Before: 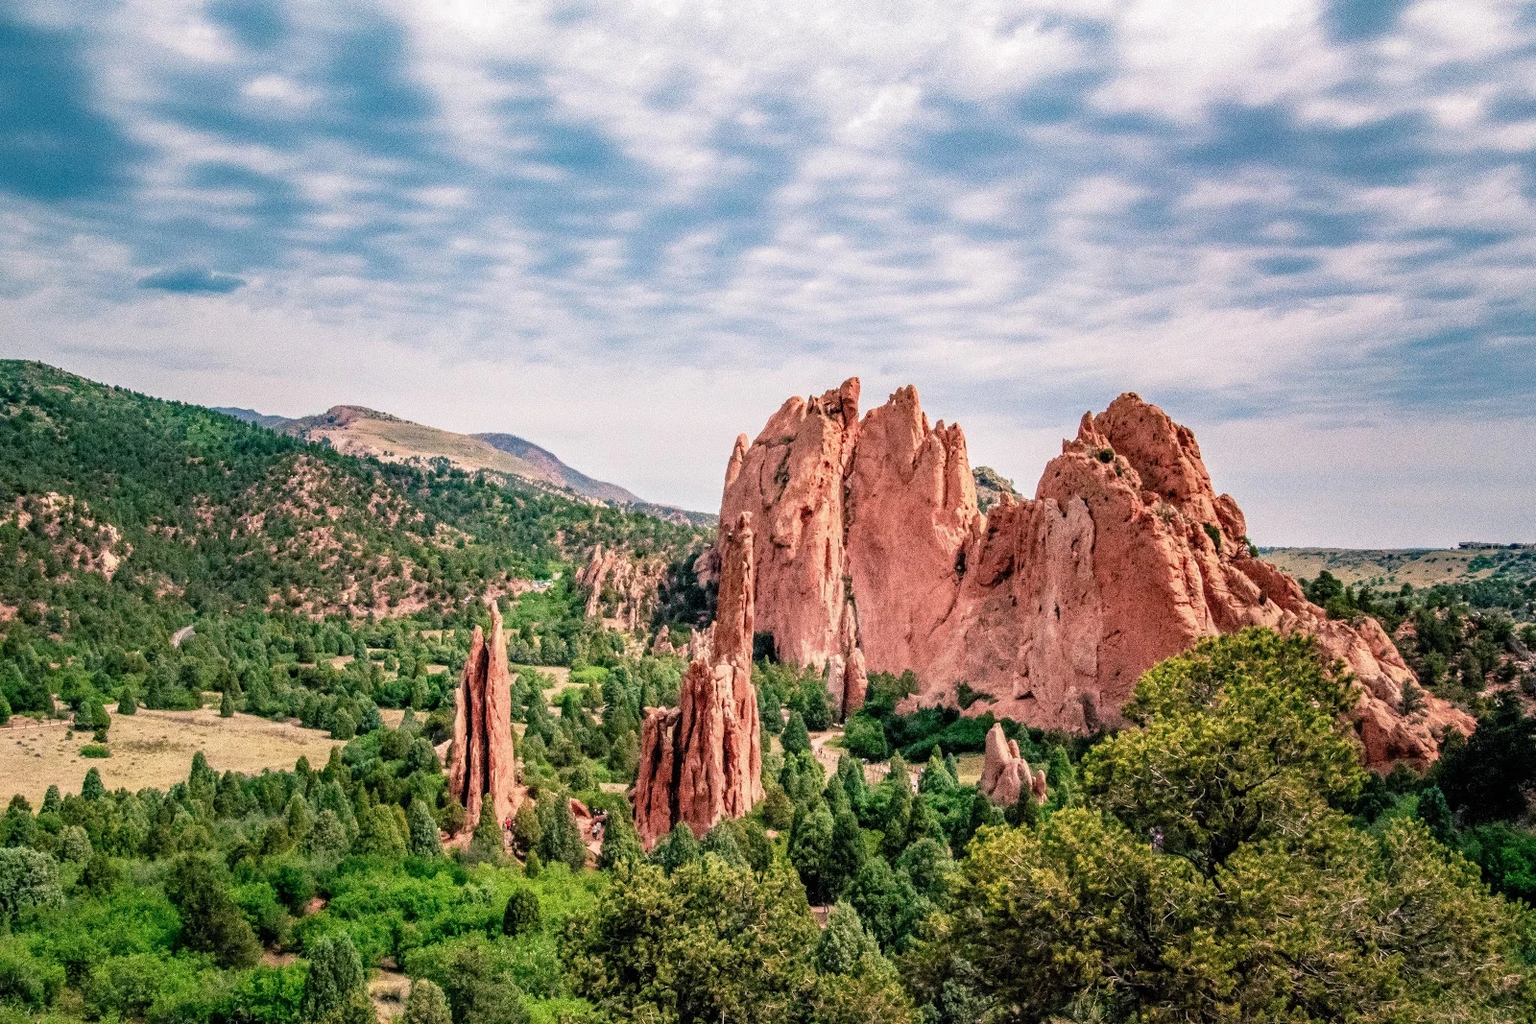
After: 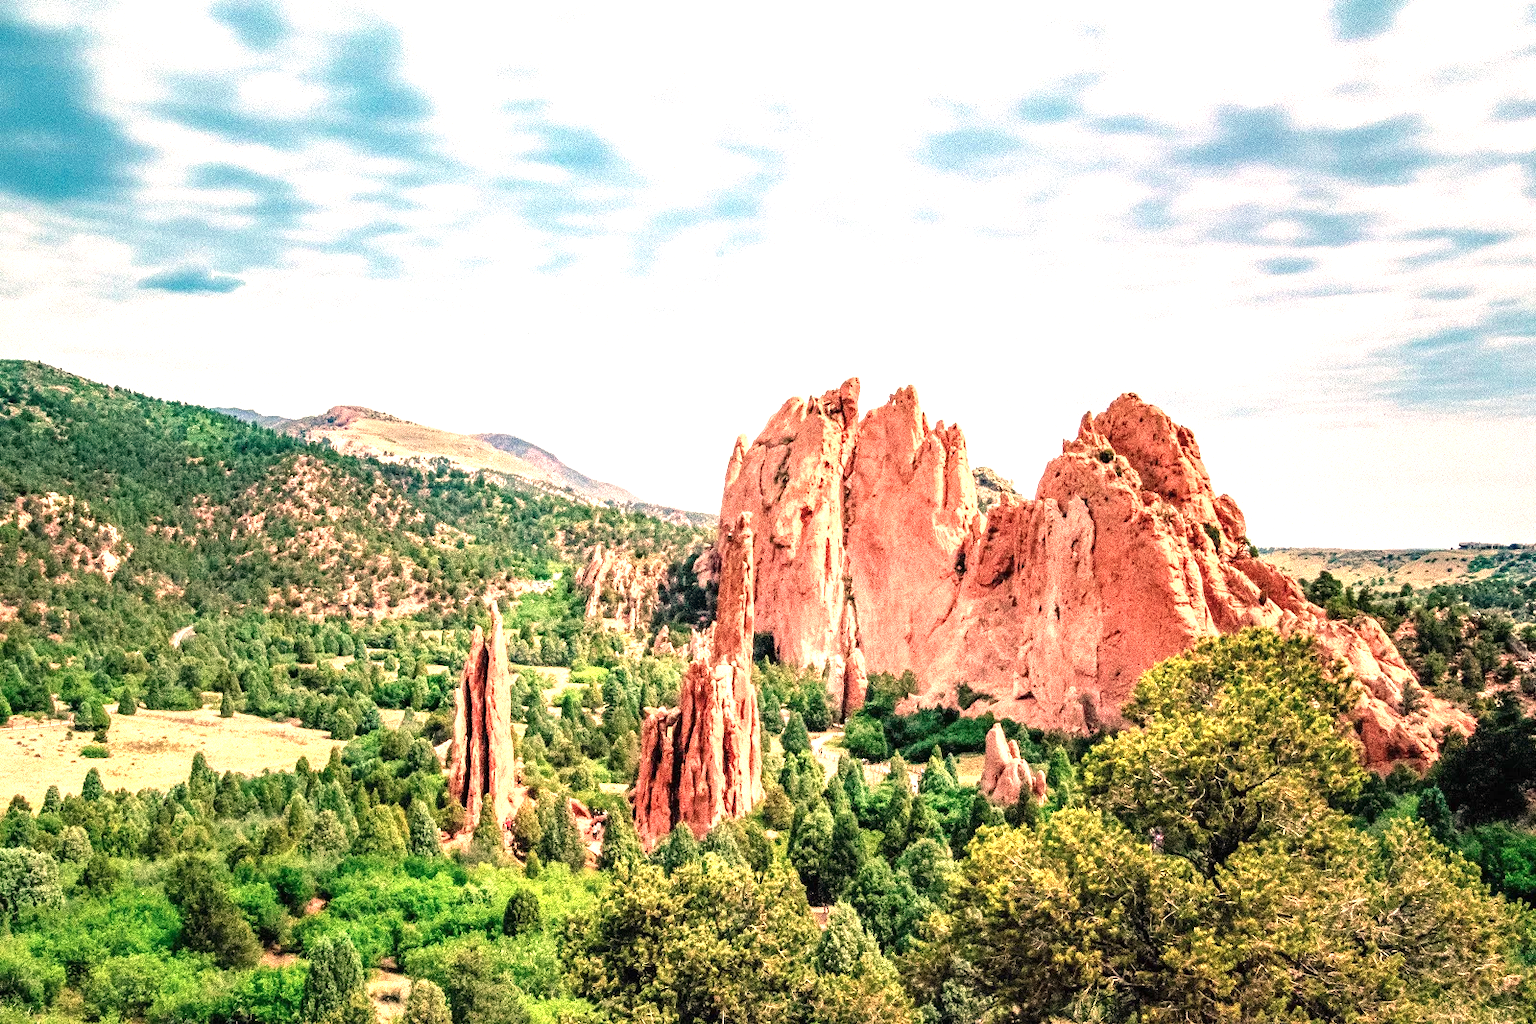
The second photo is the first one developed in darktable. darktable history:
color calibration: illuminant as shot in camera, x 0.358, y 0.373, temperature 4628.91 K
exposure: black level correction 0, exposure 1.2 EV, compensate exposure bias true, compensate highlight preservation false
white balance: red 1.123, blue 0.83
